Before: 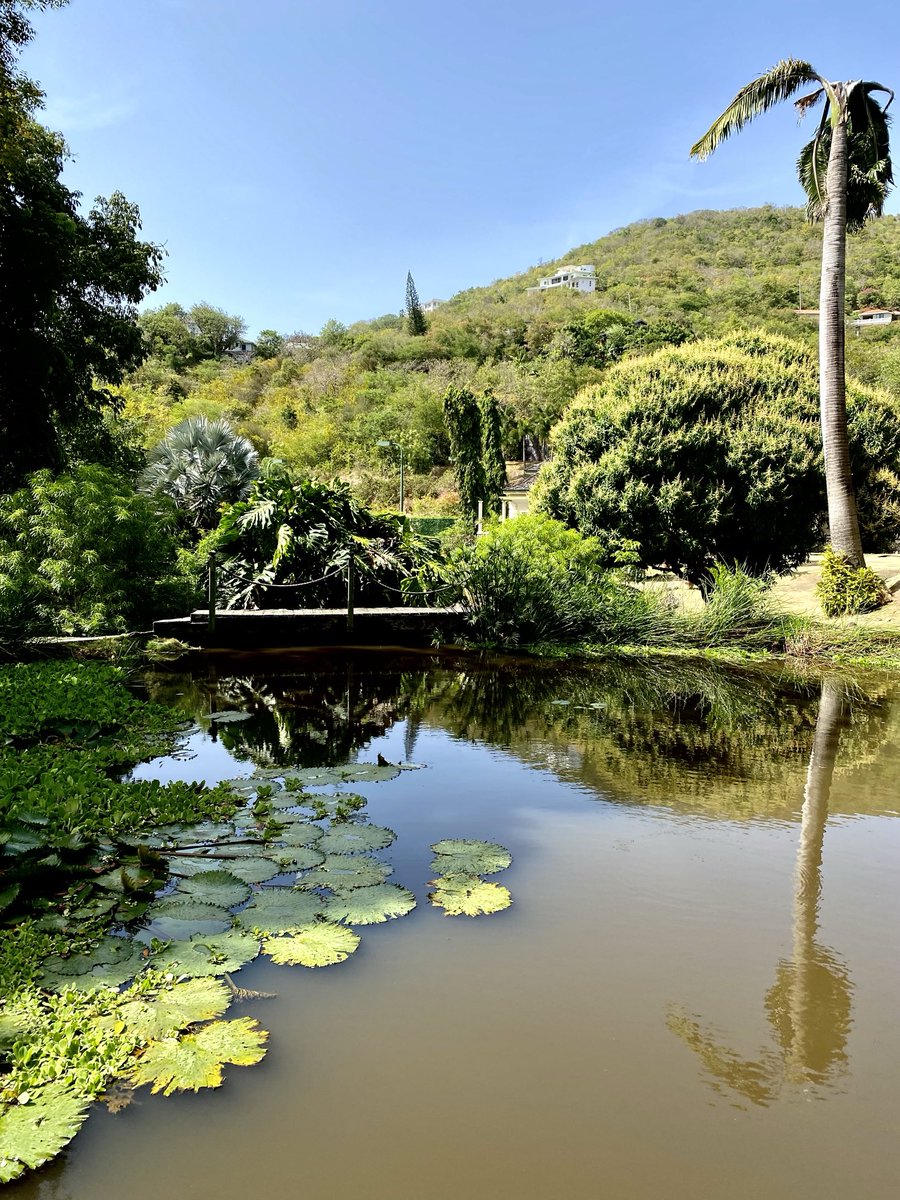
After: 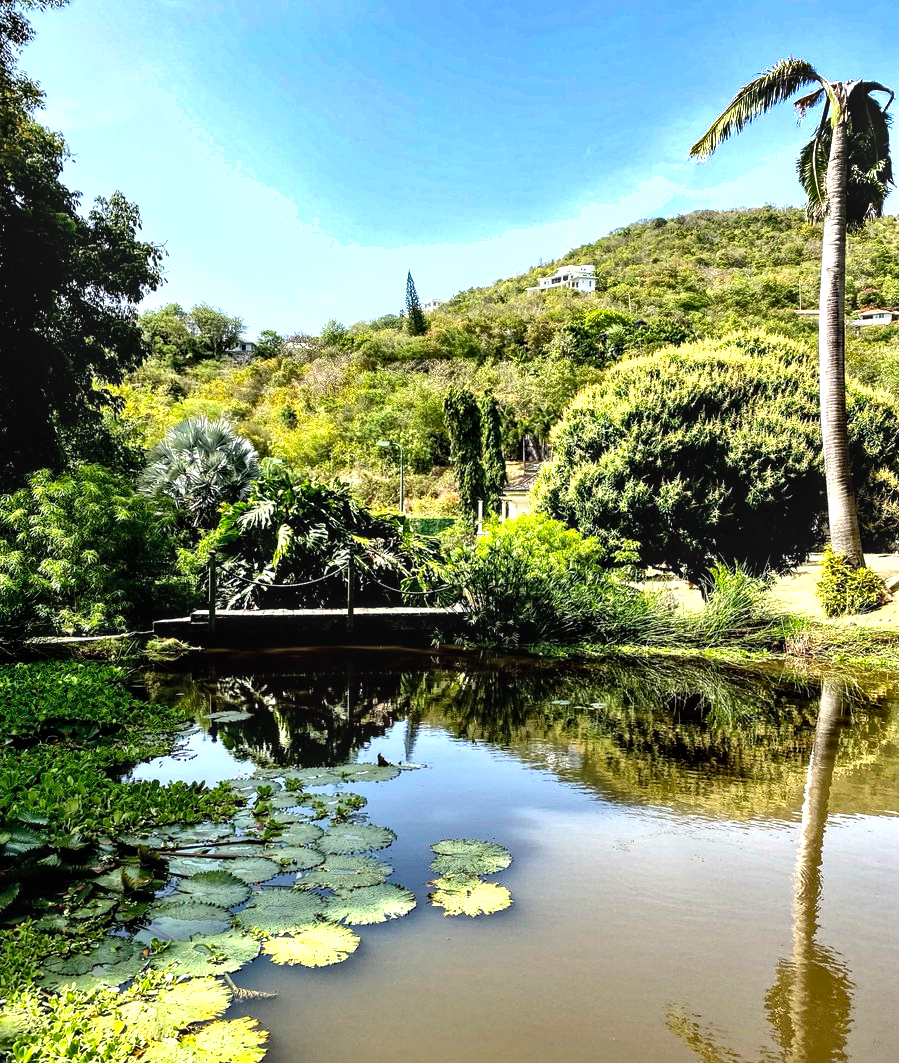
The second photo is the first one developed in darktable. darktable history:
local contrast: on, module defaults
contrast brightness saturation: saturation -0.062
shadows and highlights: radius 118.65, shadows 41.67, highlights -61.53, soften with gaussian
crop and rotate: top 0%, bottom 11.382%
tone equalizer: -8 EV -0.73 EV, -7 EV -0.721 EV, -6 EV -0.622 EV, -5 EV -0.414 EV, -3 EV 0.387 EV, -2 EV 0.6 EV, -1 EV 0.684 EV, +0 EV 0.732 EV
